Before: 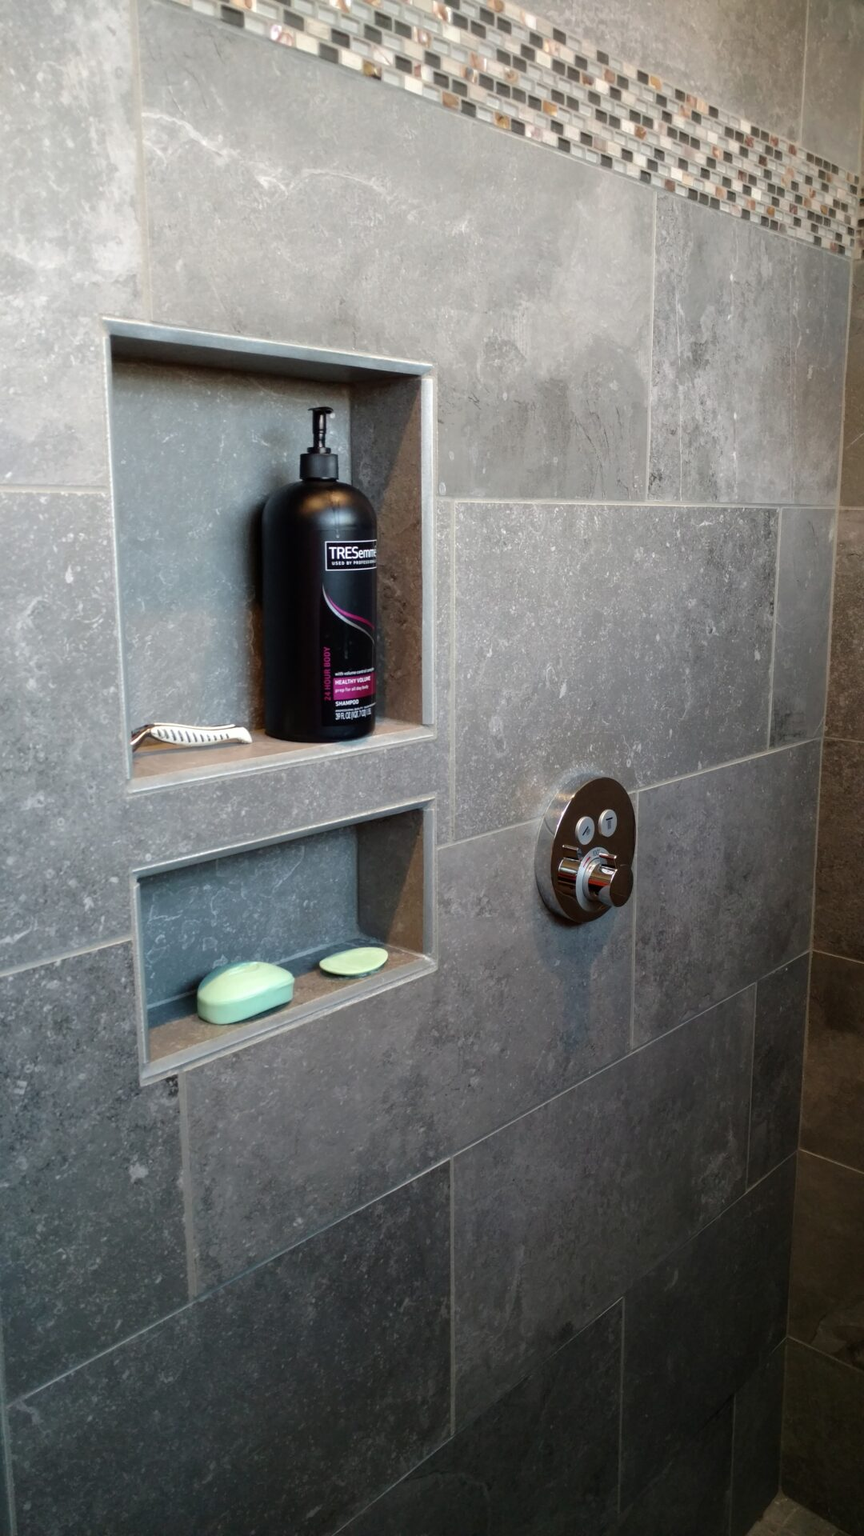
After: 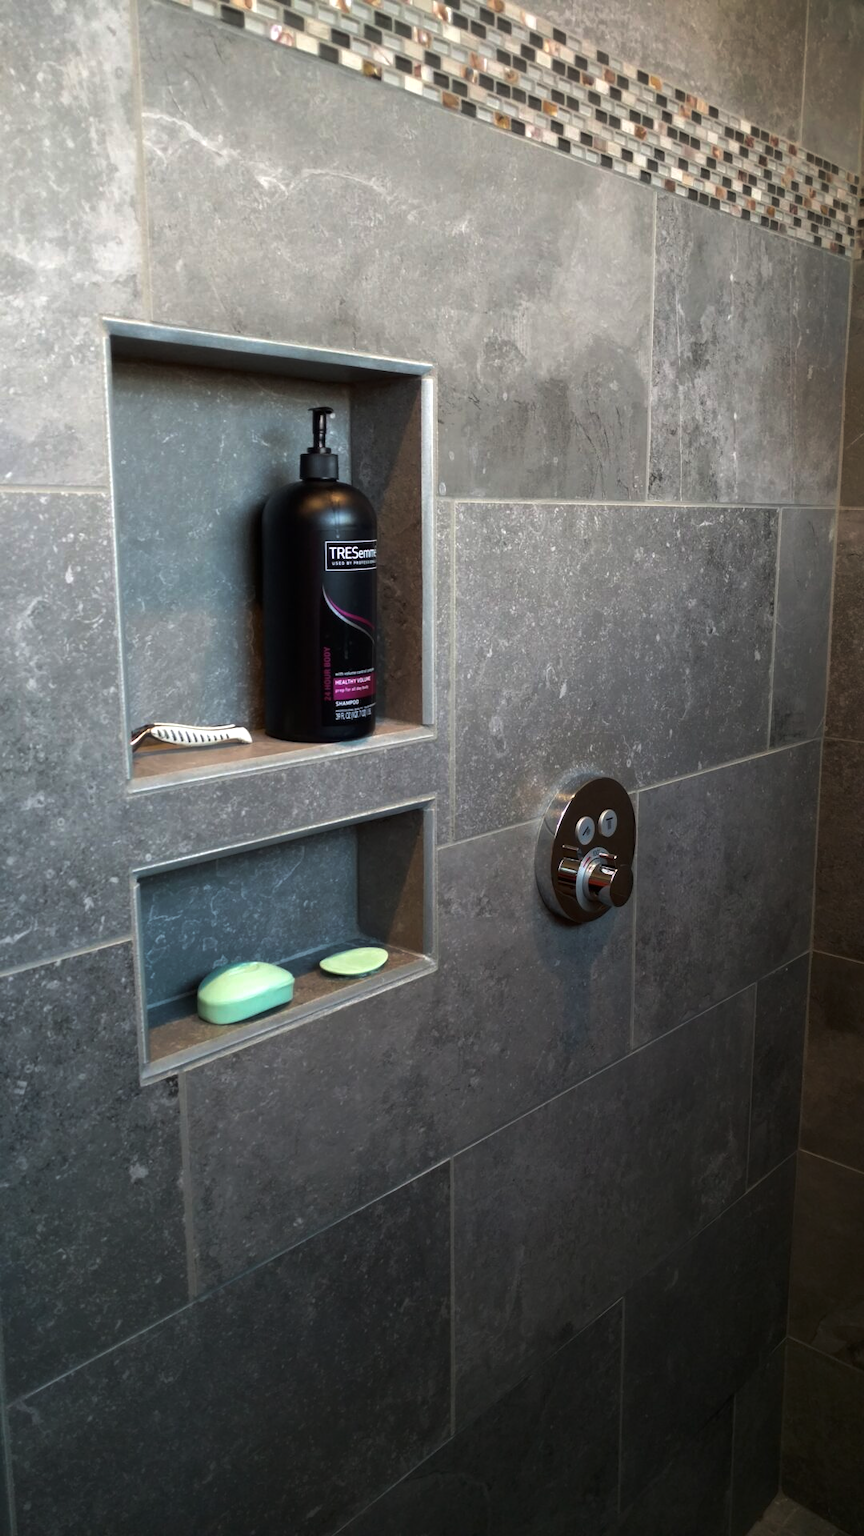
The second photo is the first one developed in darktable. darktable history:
exposure: exposure 0.128 EV, compensate highlight preservation false
tone curve: curves: ch0 [(0, 0) (0.536, 0.402) (1, 1)], preserve colors none
